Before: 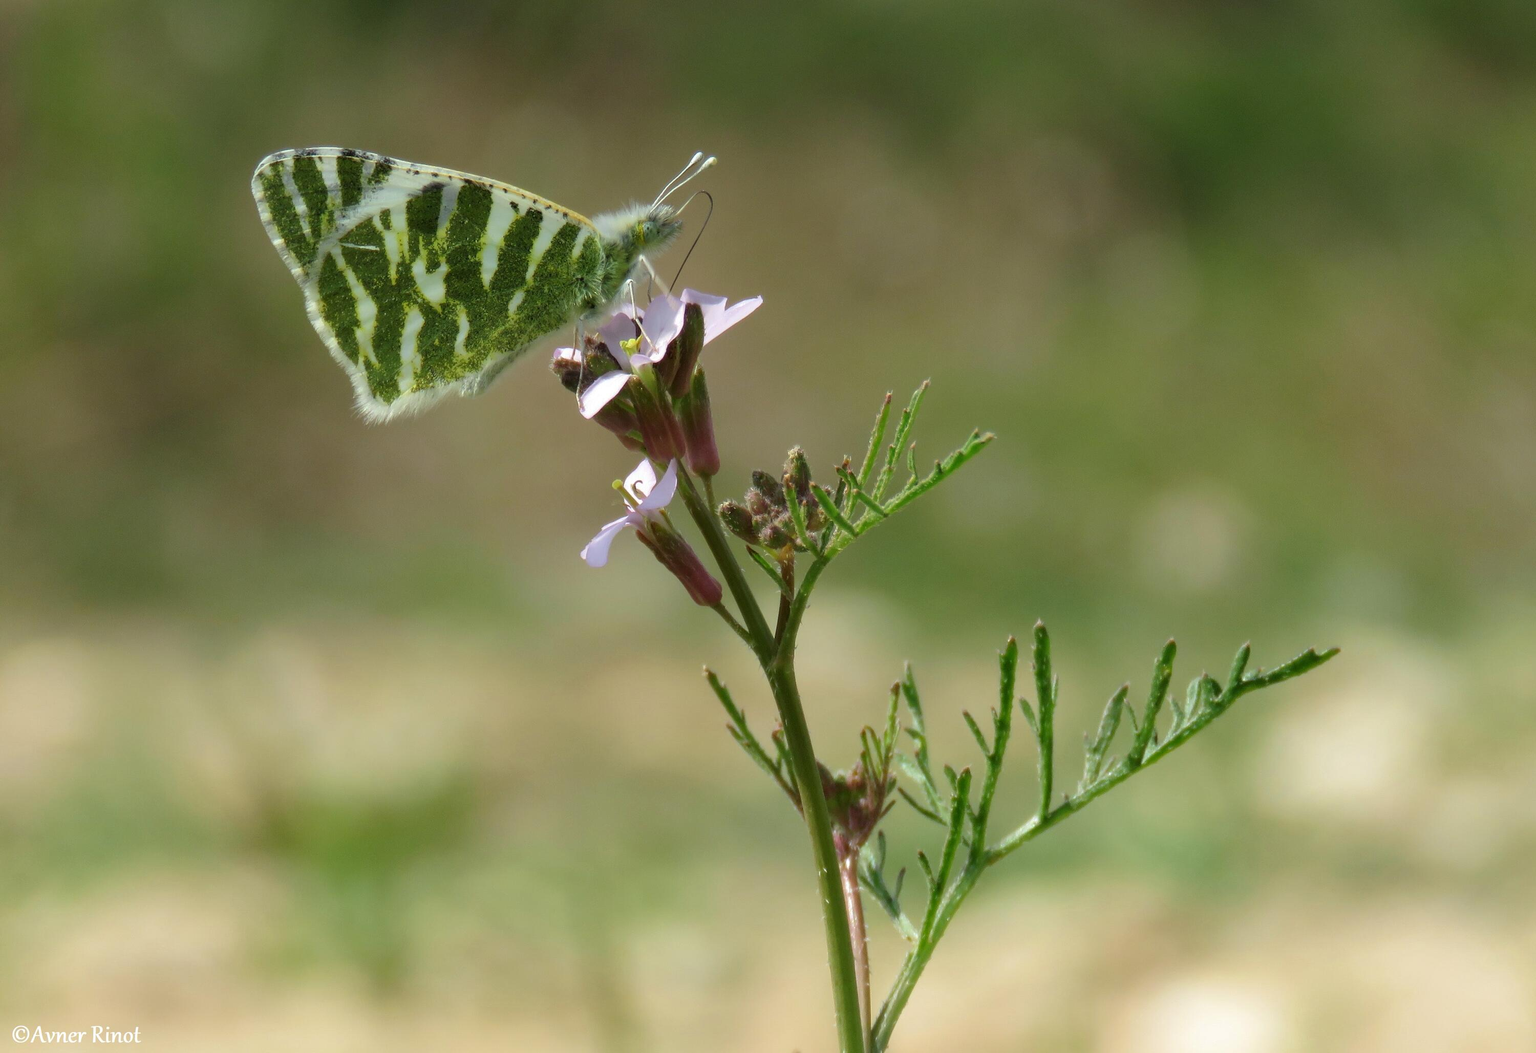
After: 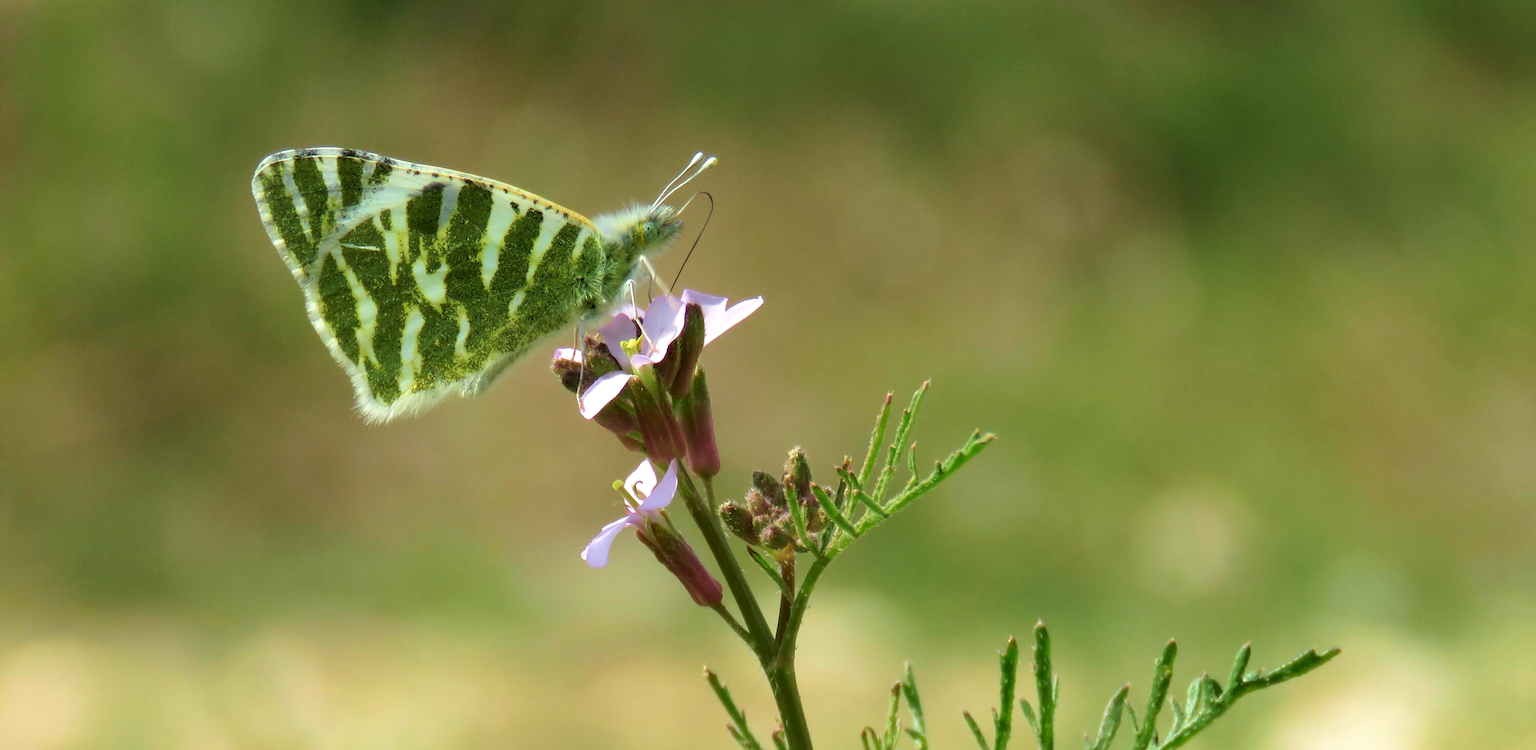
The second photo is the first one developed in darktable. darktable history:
exposure: black level correction 0.003, exposure 0.382 EV, compensate exposure bias true, compensate highlight preservation false
crop: right 0%, bottom 28.71%
velvia: strength 44.94%
